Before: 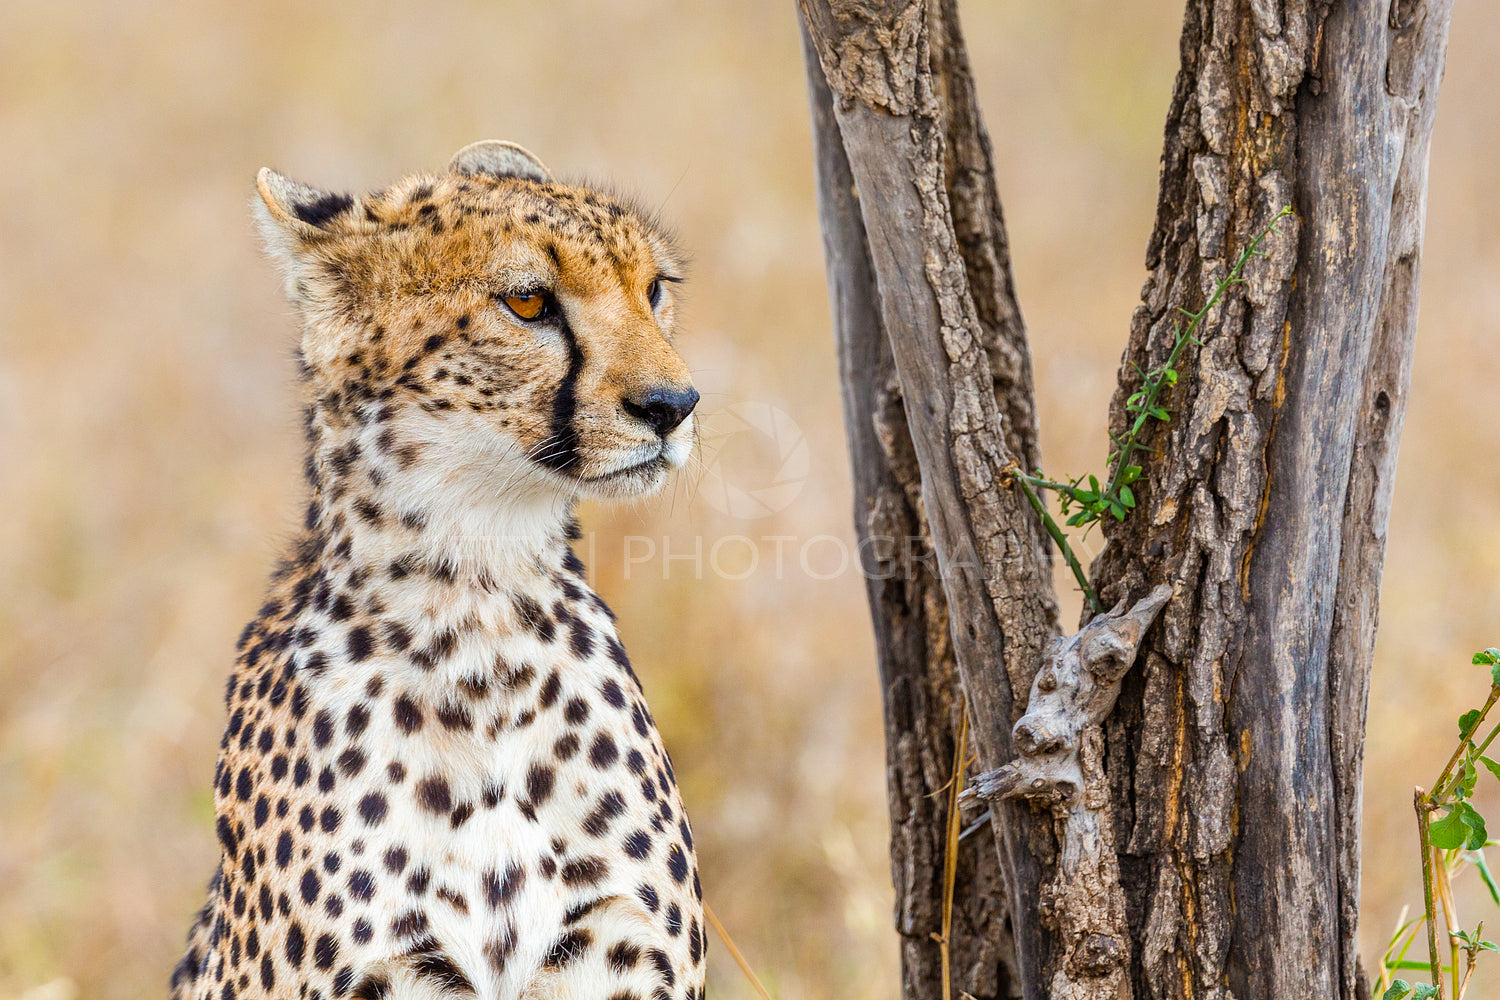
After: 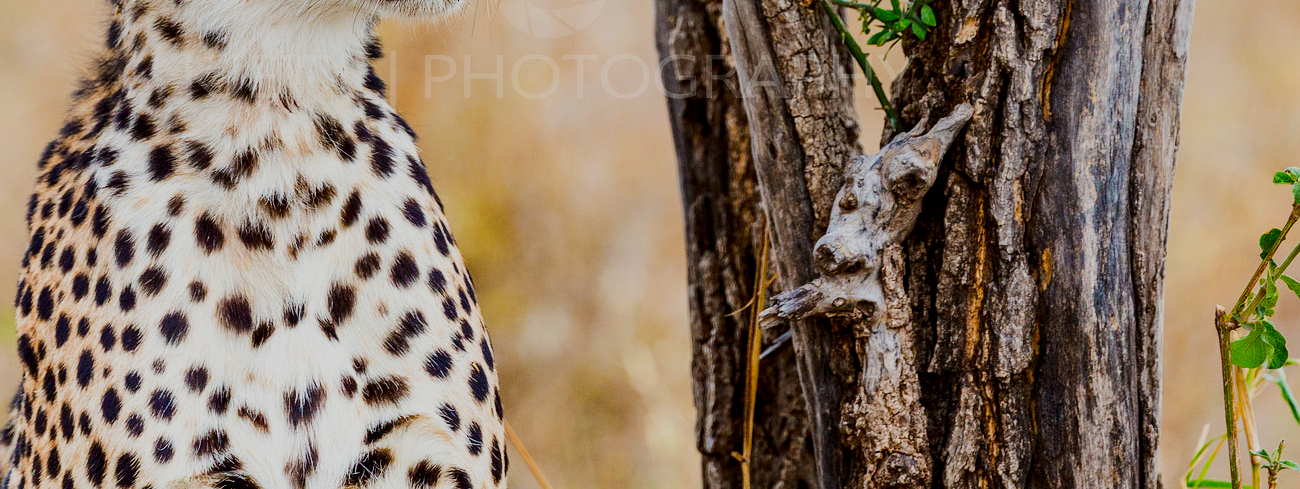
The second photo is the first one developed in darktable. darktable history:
crop and rotate: left 13.306%, top 48.129%, bottom 2.928%
filmic rgb: black relative exposure -7.15 EV, white relative exposure 5.36 EV, hardness 3.02
contrast brightness saturation: contrast 0.19, brightness -0.11, saturation 0.21
